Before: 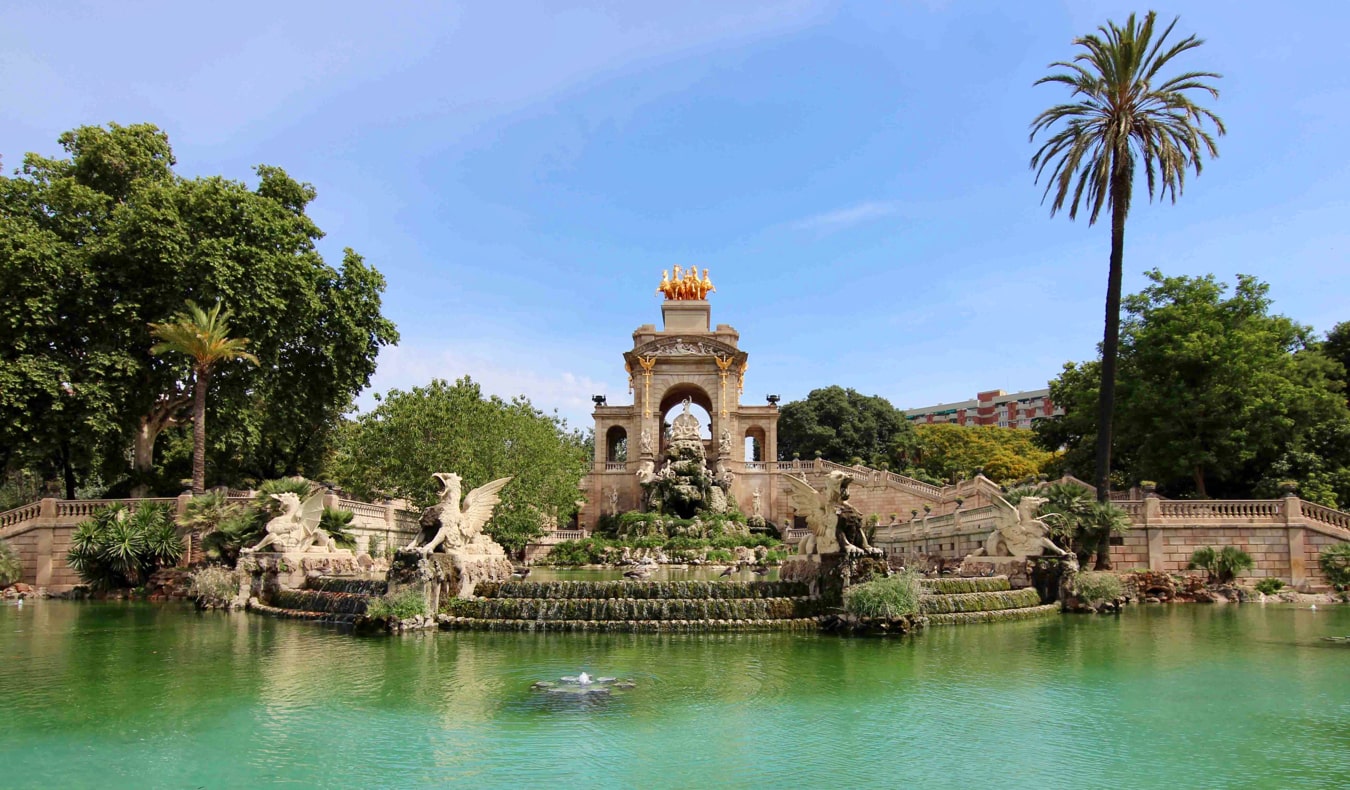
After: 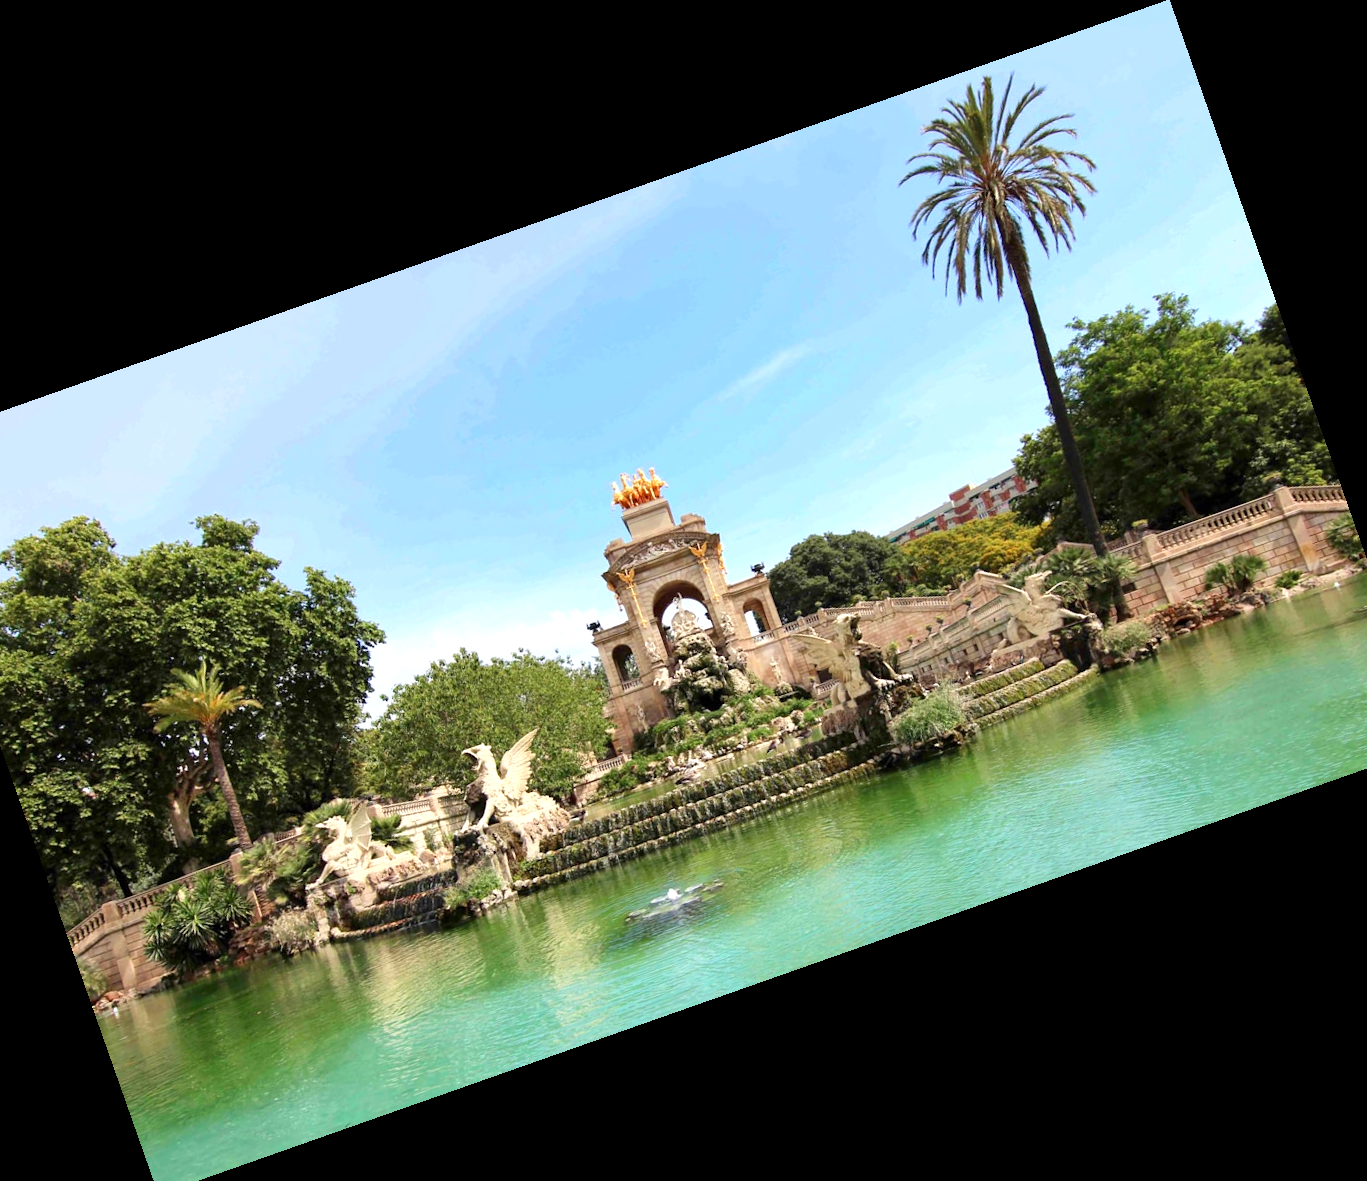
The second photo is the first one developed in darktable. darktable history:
exposure: exposure 0.6 EV, compensate highlight preservation false
crop and rotate: angle 19.43°, left 6.812%, right 4.125%, bottom 1.087%
